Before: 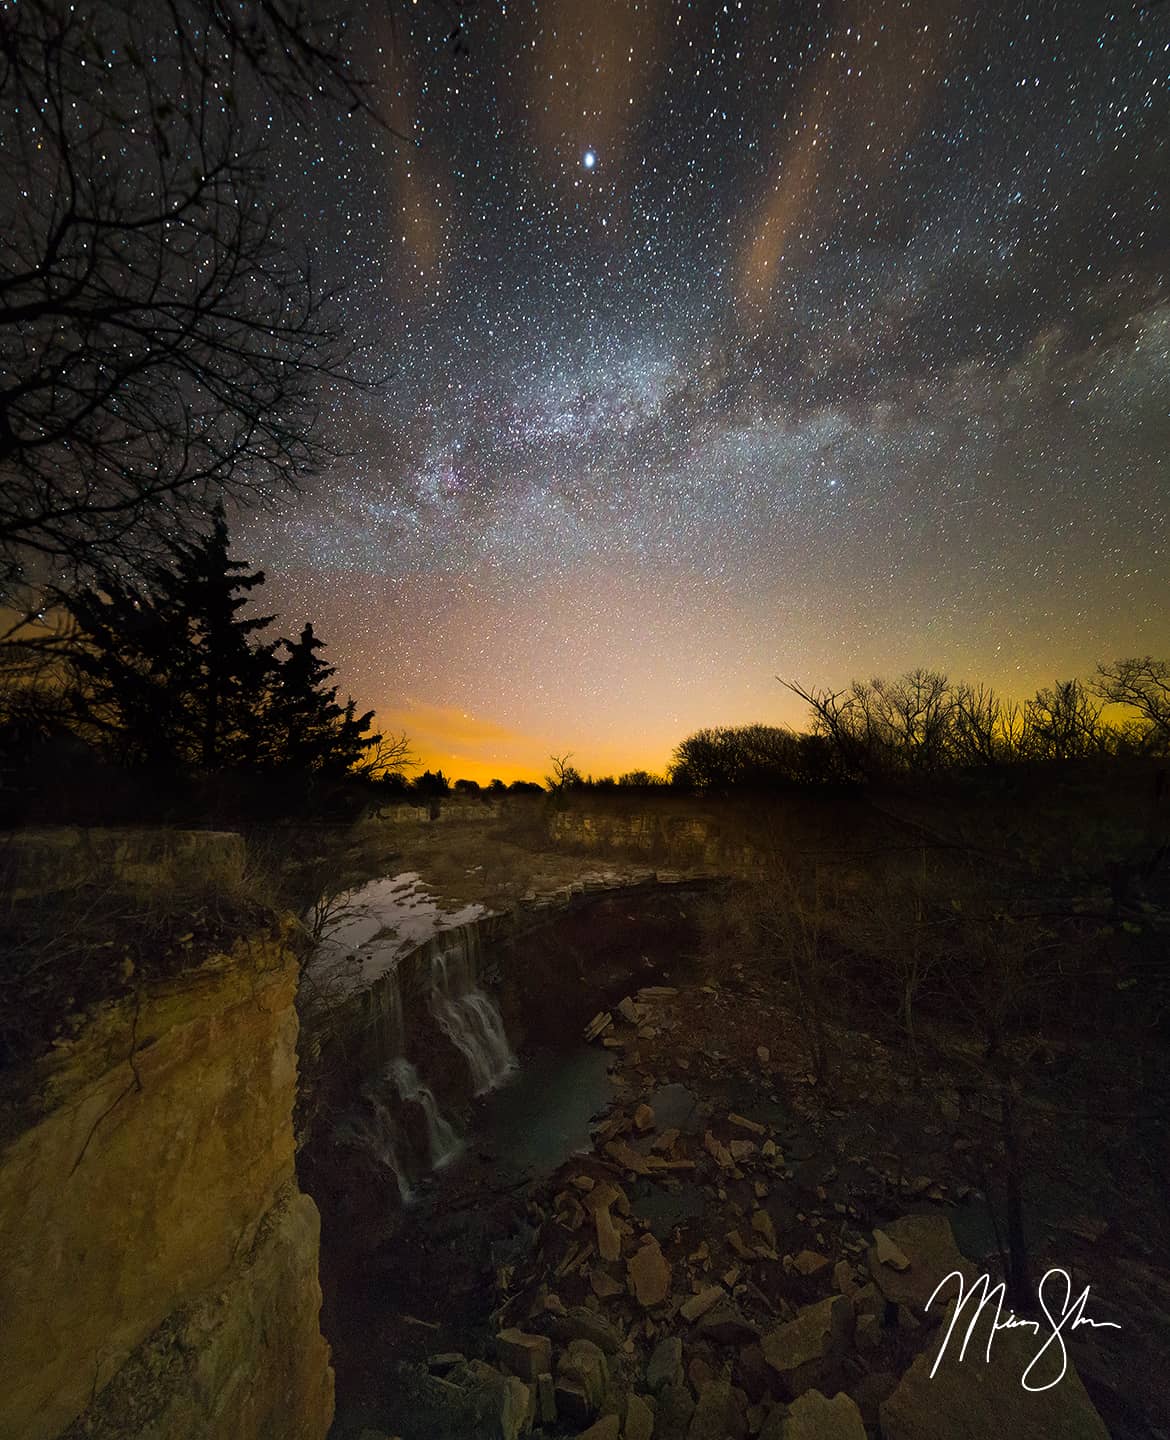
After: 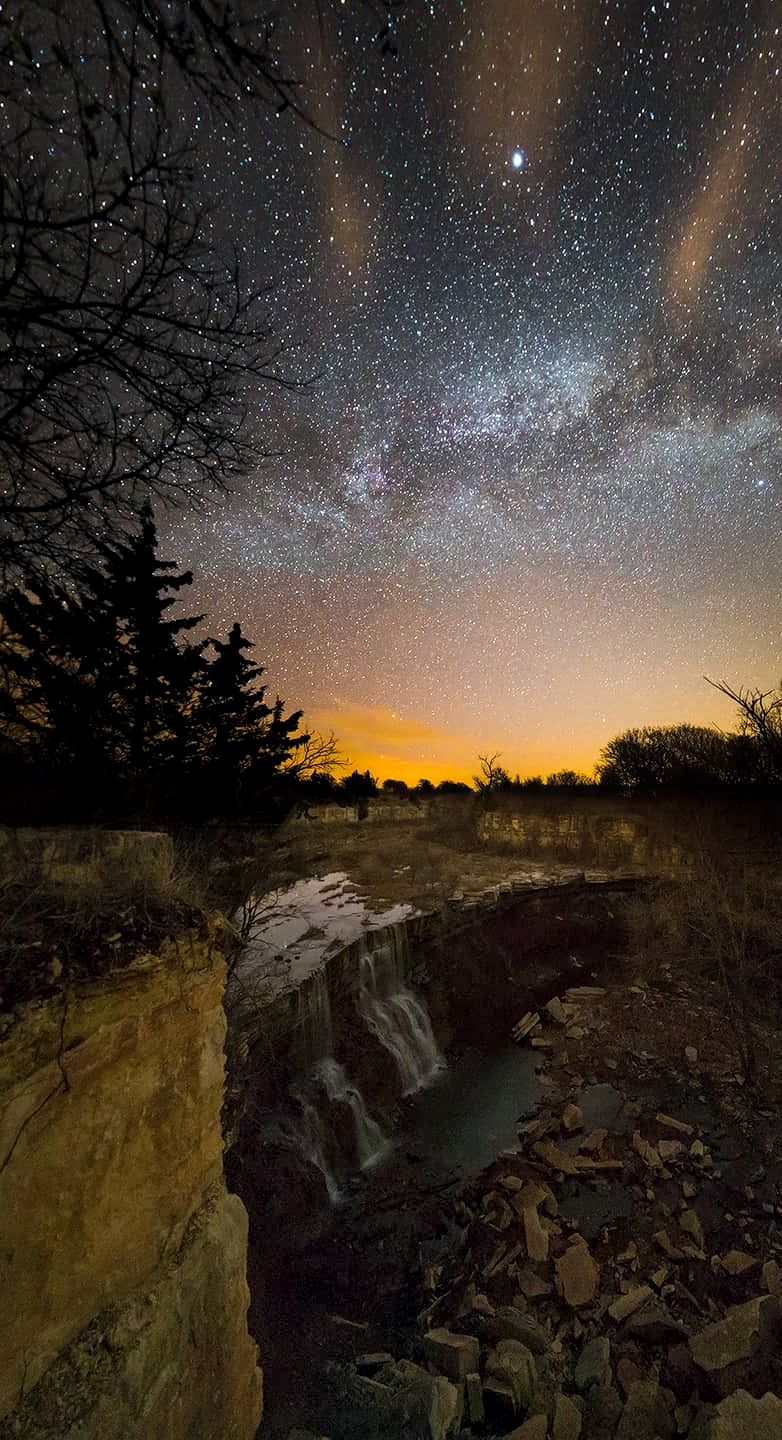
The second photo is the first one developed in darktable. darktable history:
crop and rotate: left 6.173%, right 26.976%
local contrast: on, module defaults
contrast equalizer: octaves 7, y [[0.6 ×6], [0.55 ×6], [0 ×6], [0 ×6], [0 ×6]], mix 0.282
